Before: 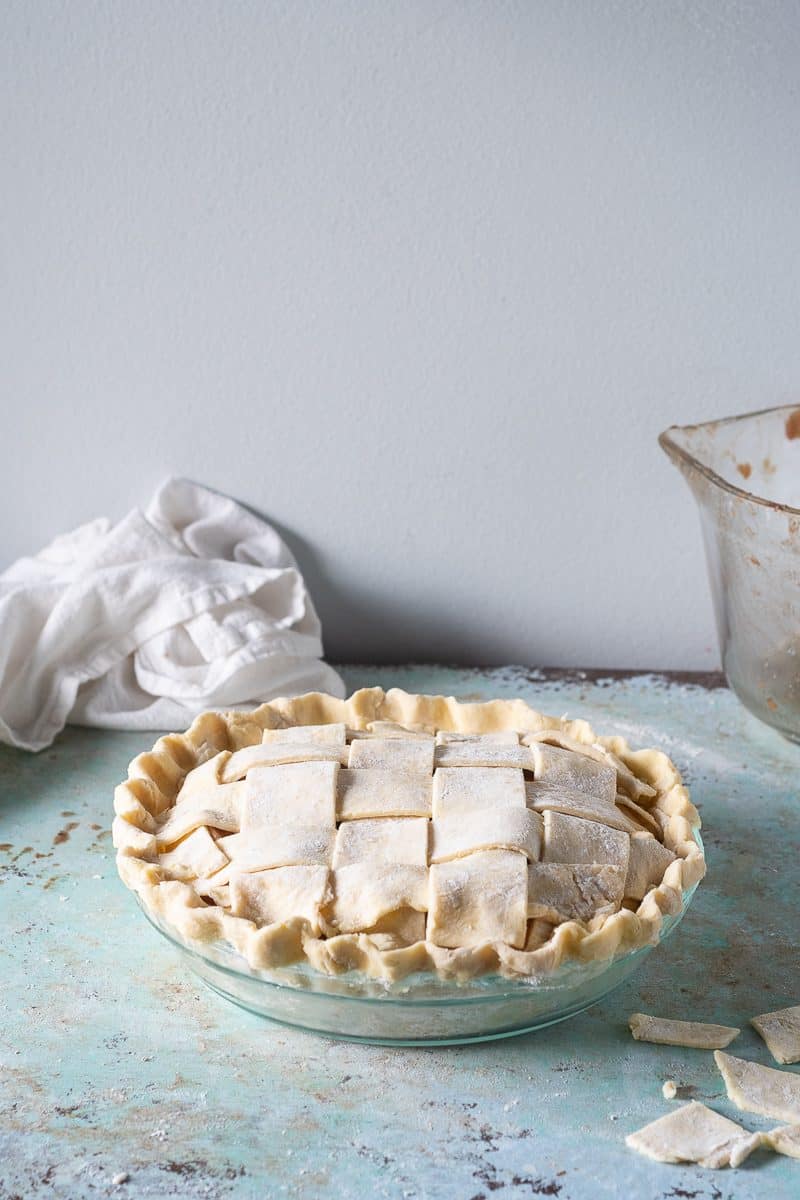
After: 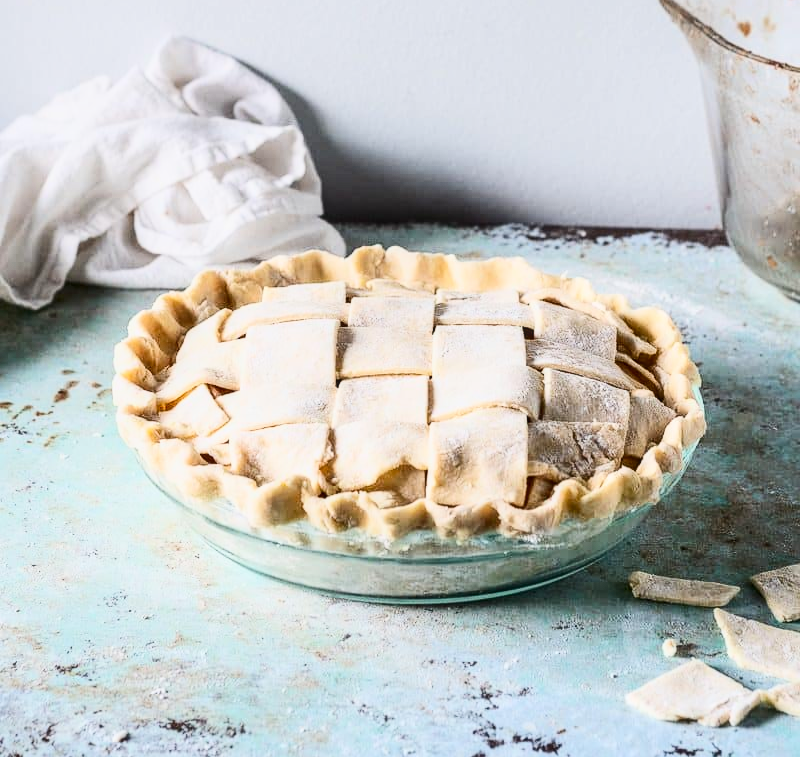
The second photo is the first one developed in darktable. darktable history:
contrast brightness saturation: contrast 0.414, brightness 0.107, saturation 0.206
filmic rgb: black relative exposure -8.03 EV, white relative exposure 4 EV, hardness 4.18
crop and rotate: top 36.844%
local contrast: on, module defaults
